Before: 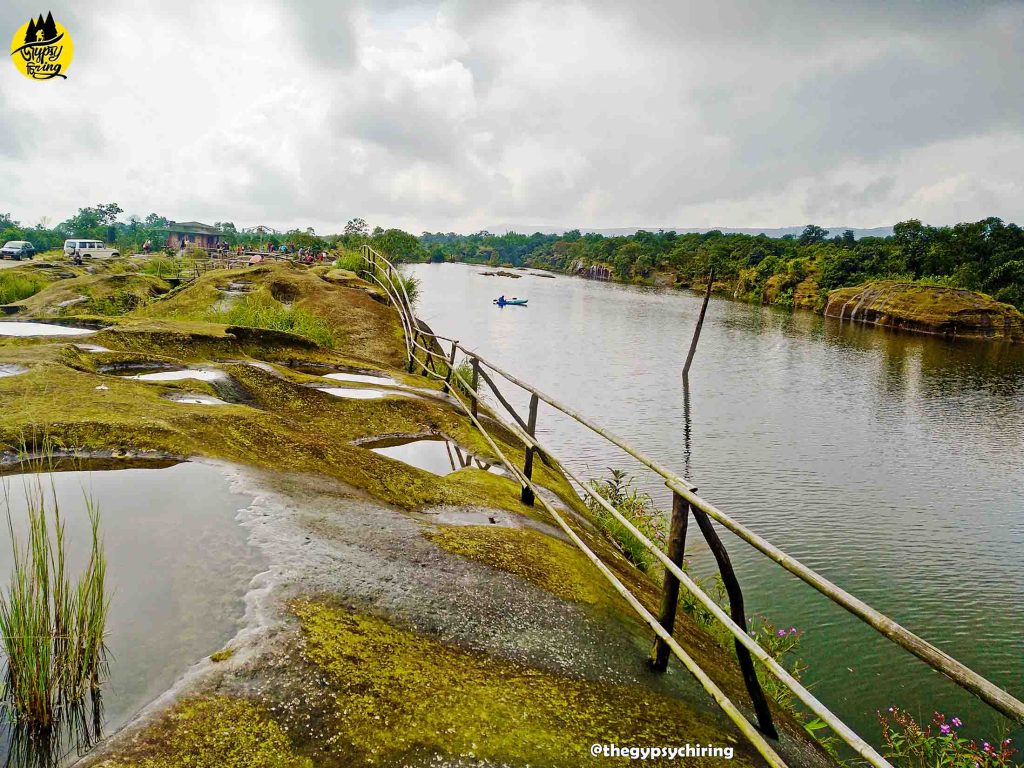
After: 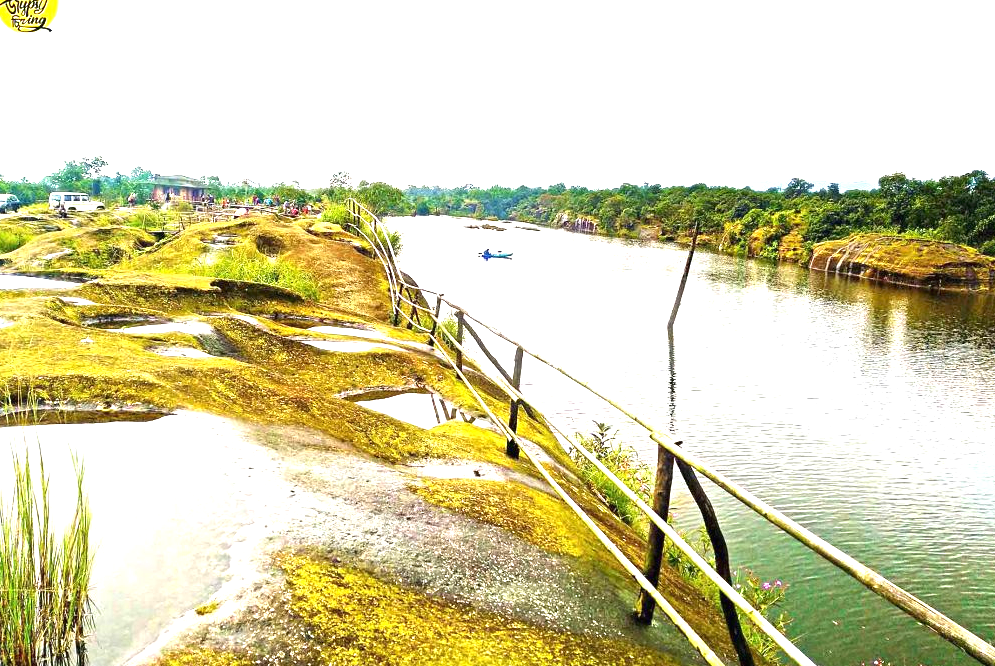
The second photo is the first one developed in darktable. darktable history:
crop: left 1.499%, top 6.169%, right 1.285%, bottom 7.074%
exposure: black level correction 0, exposure 1.669 EV, compensate highlight preservation false
